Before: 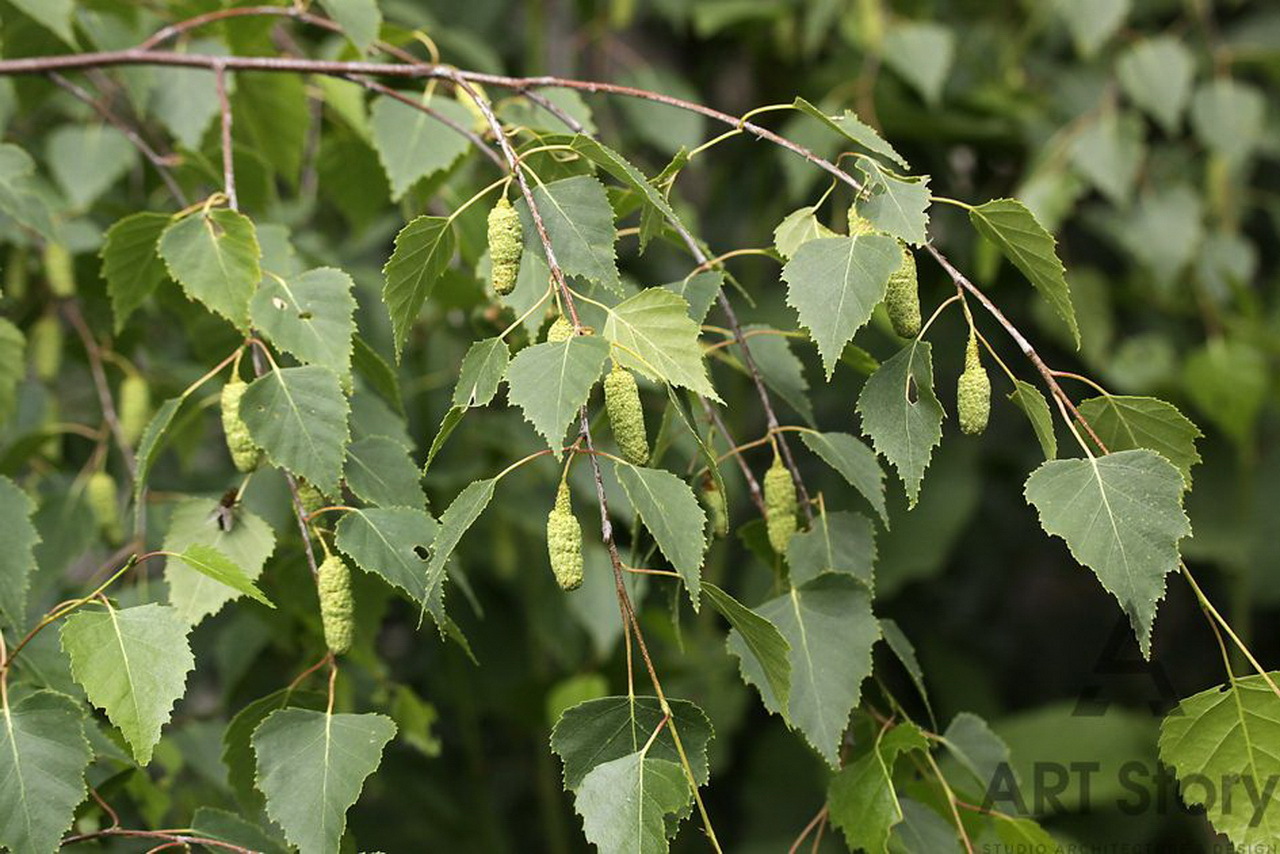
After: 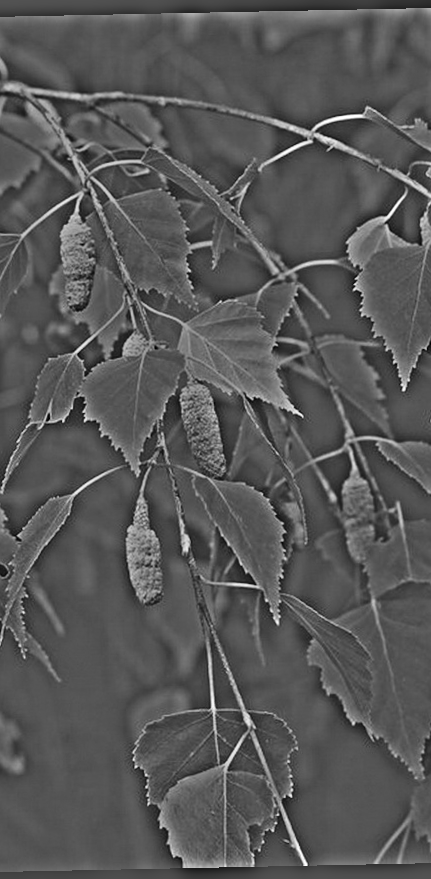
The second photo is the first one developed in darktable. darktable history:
exposure: black level correction 0, exposure 1.1 EV, compensate exposure bias true, compensate highlight preservation false
crop: left 33.36%, right 33.36%
rotate and perspective: rotation -1.17°, automatic cropping off
contrast brightness saturation: contrast 0.19, brightness -0.24, saturation 0.11
highpass: sharpness 25.84%, contrast boost 14.94%
